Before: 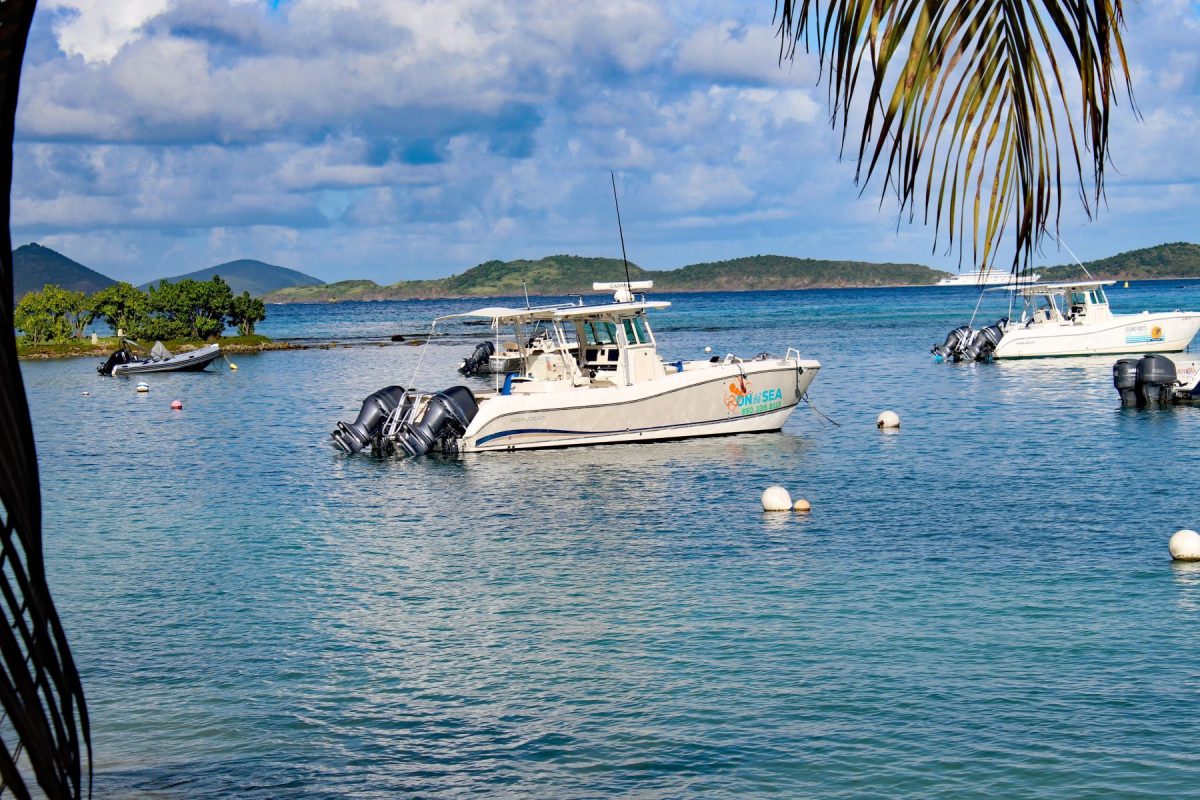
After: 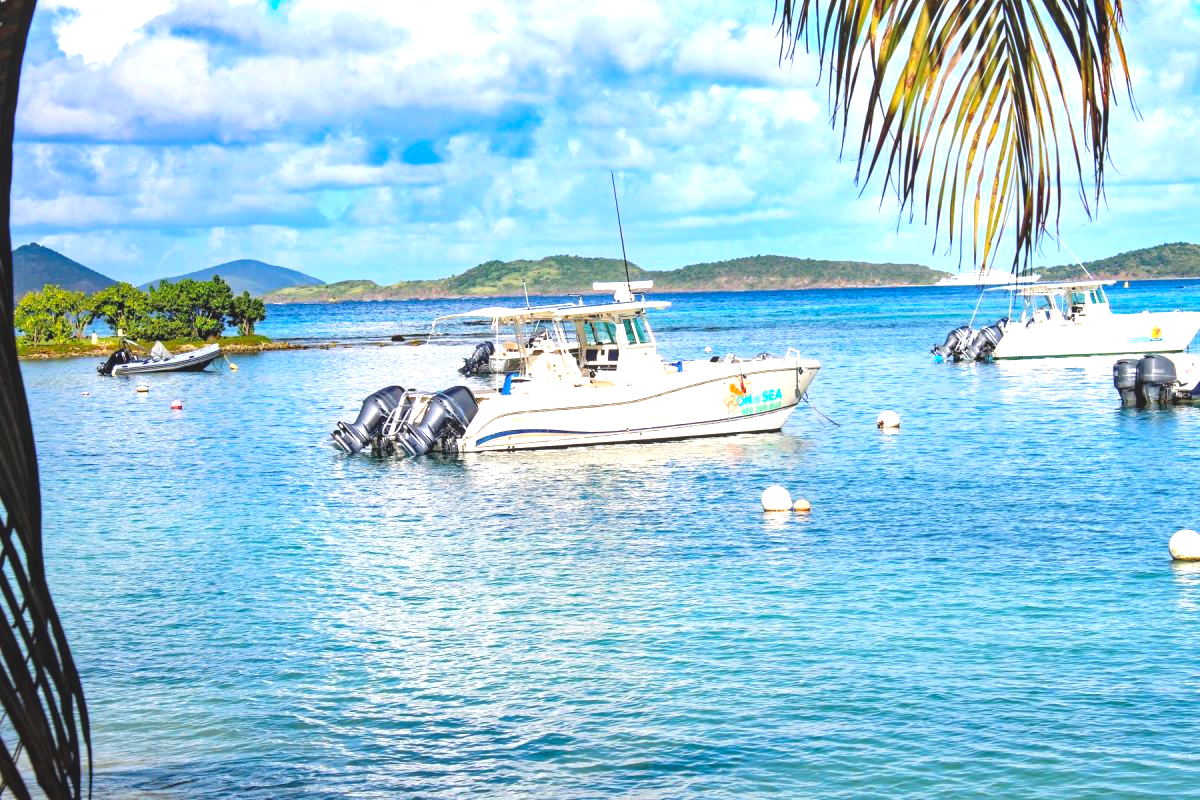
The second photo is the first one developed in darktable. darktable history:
local contrast: detail 110%
contrast brightness saturation: brightness 0.09, saturation 0.19
exposure: black level correction -0.002, exposure 1.115 EV, compensate highlight preservation false
